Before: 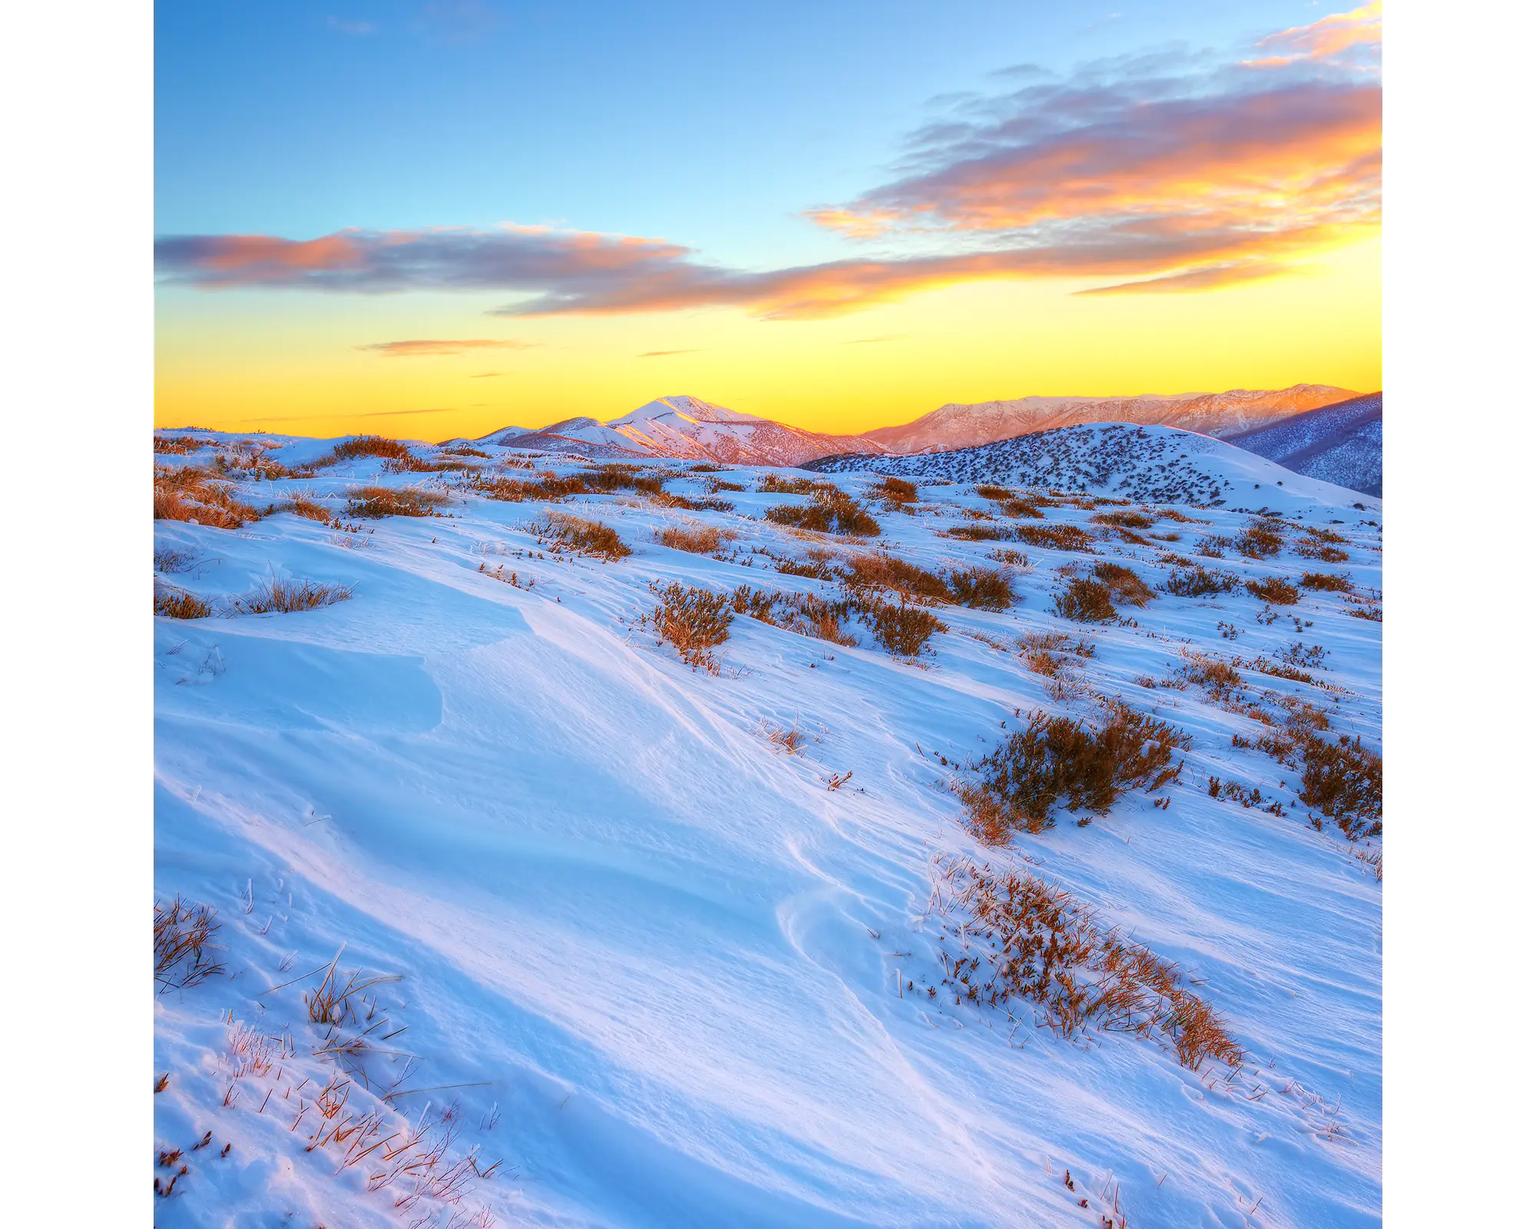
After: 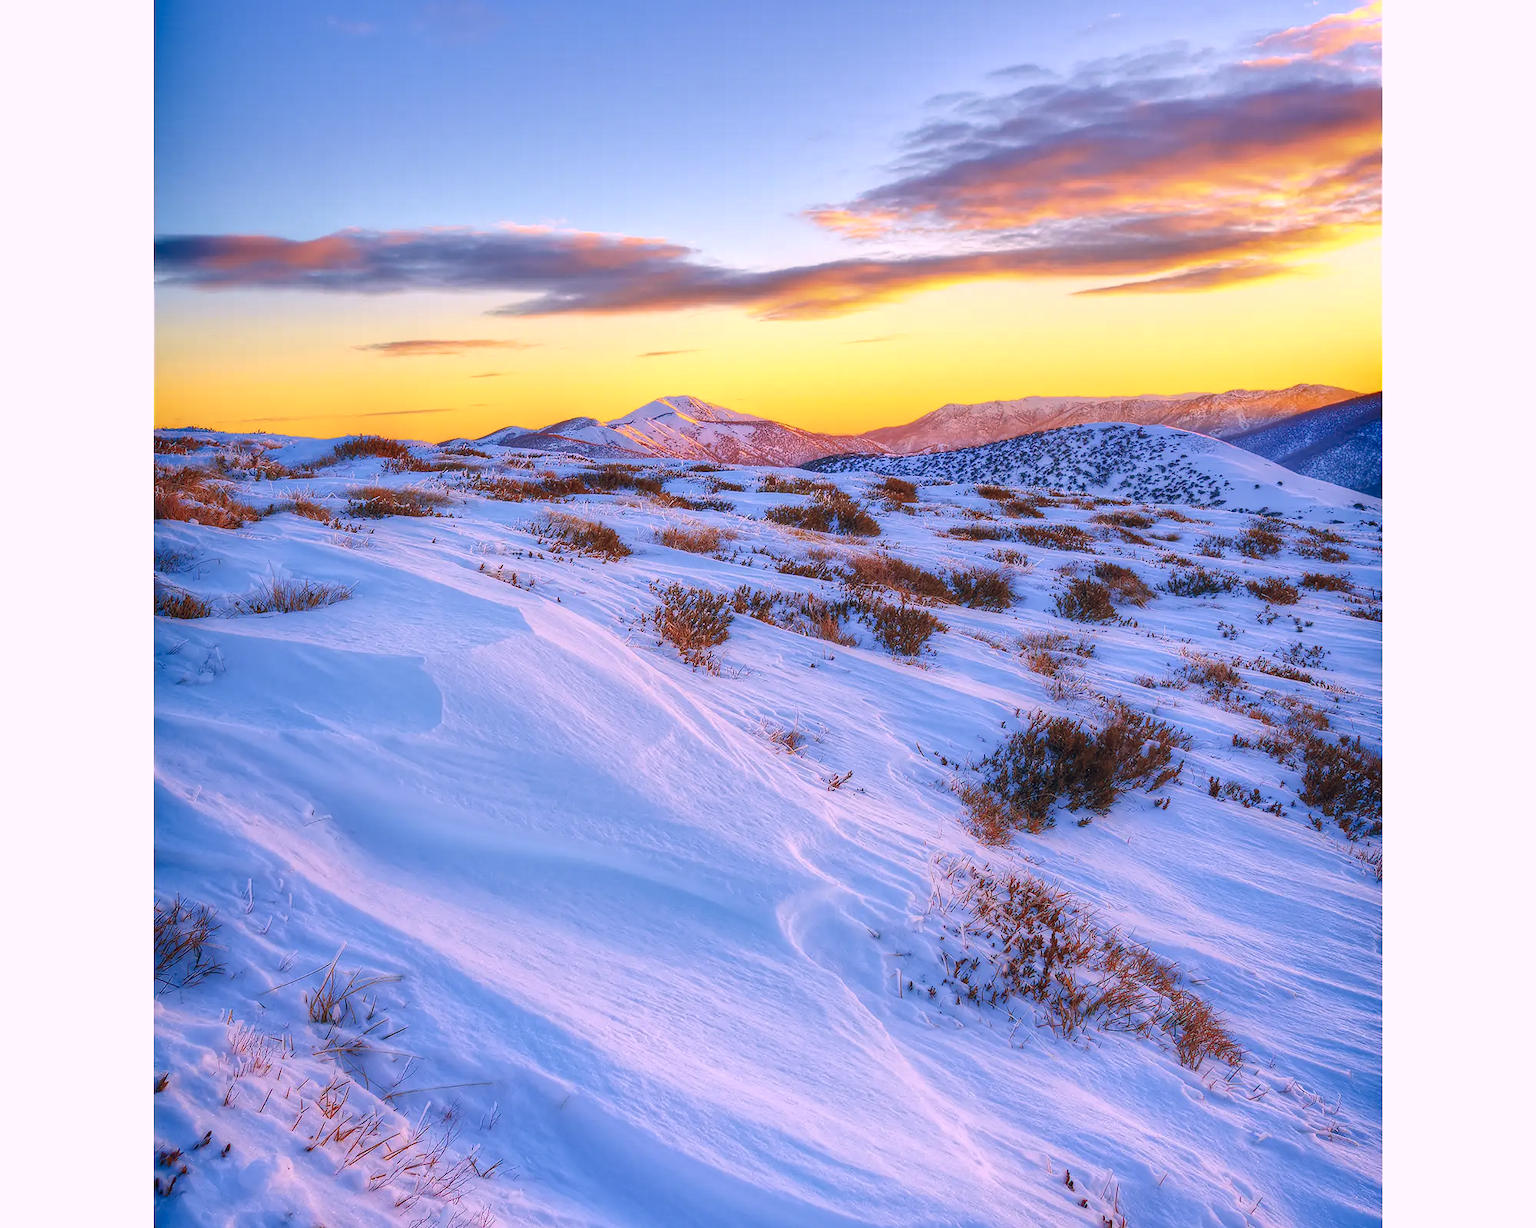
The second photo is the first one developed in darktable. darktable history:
color correction: highlights a* 14.46, highlights b* 5.85, shadows a* -5.53, shadows b* -15.24, saturation 0.85
white balance: red 1.004, blue 1.096
shadows and highlights: soften with gaussian
